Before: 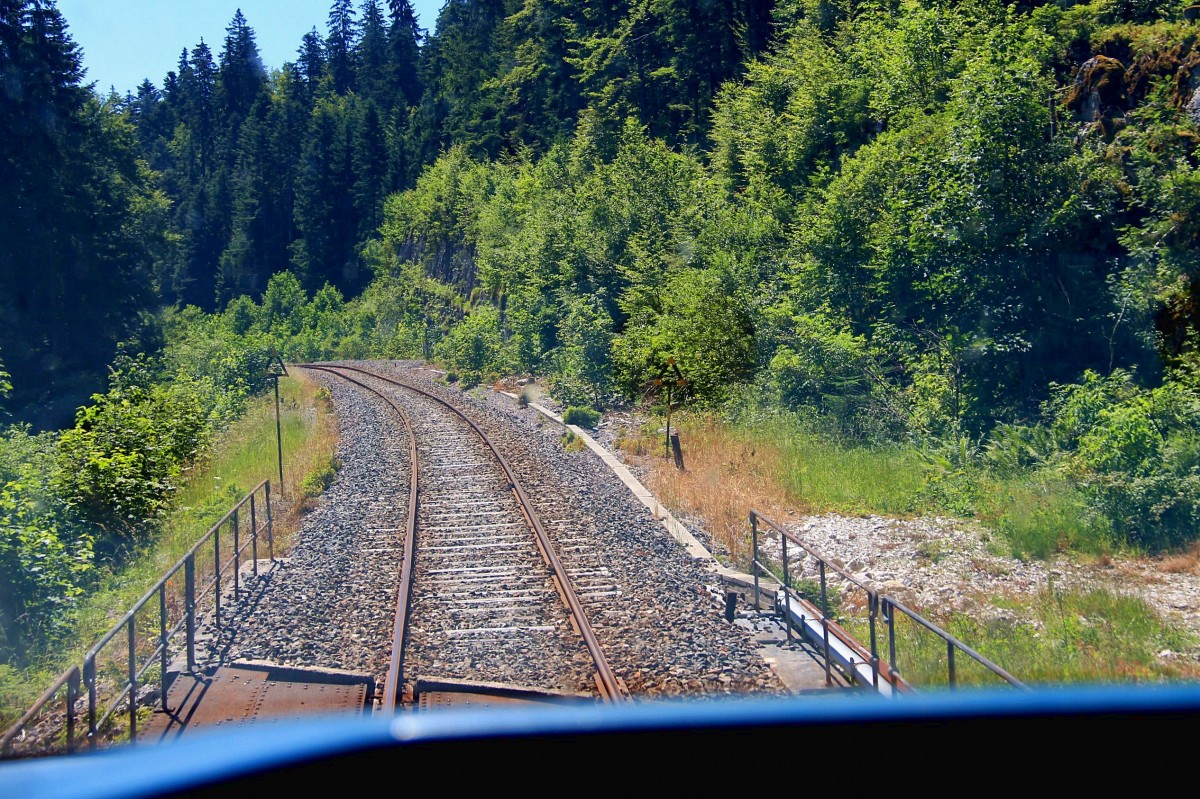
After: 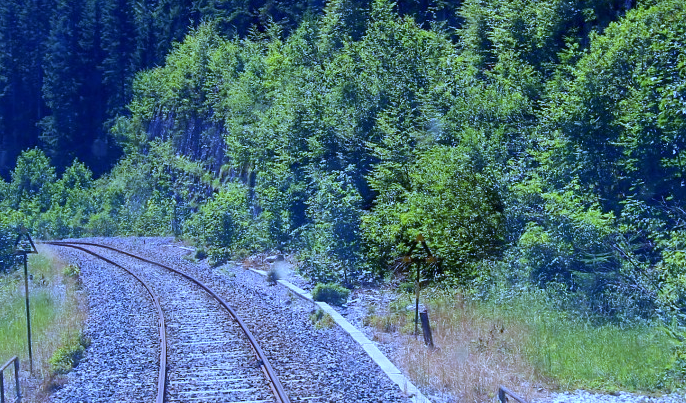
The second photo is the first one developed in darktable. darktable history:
exposure: exposure 0.127 EV, compensate highlight preservation false
white balance: red 0.766, blue 1.537
crop: left 20.932%, top 15.471%, right 21.848%, bottom 34.081%
